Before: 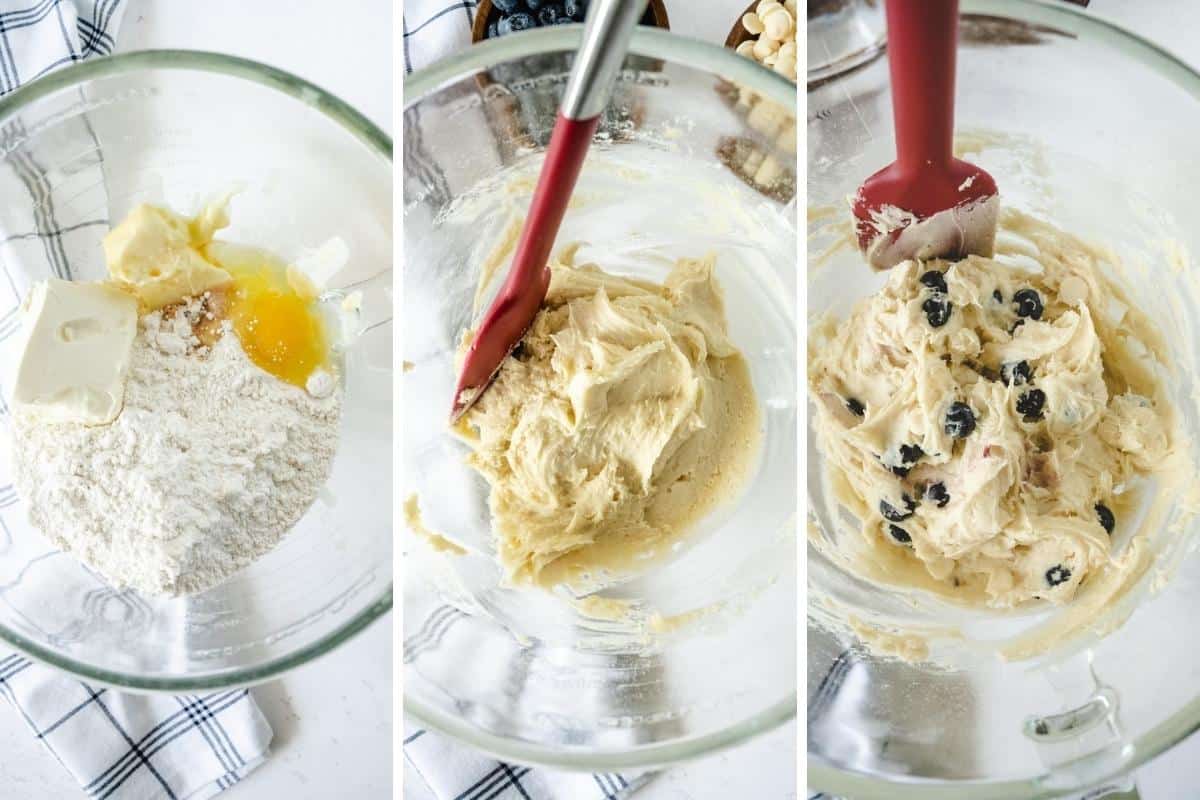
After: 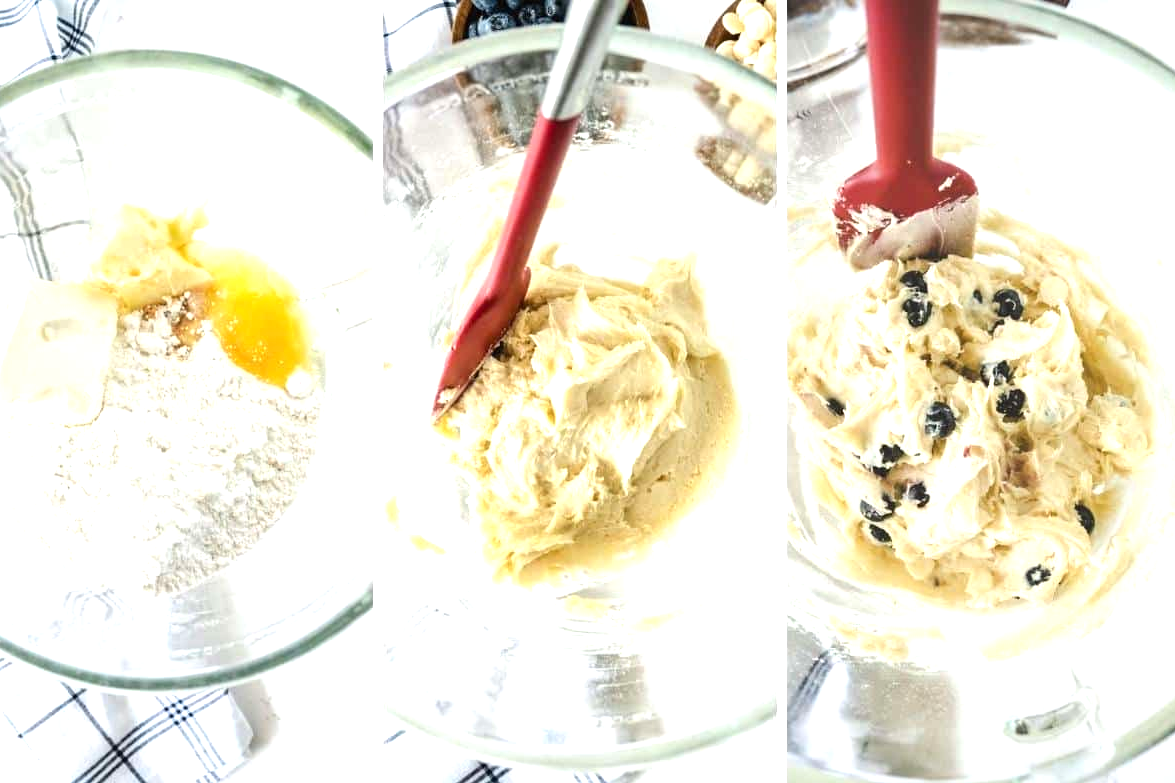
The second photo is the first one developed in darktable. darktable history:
exposure: exposure 0.781 EV, compensate highlight preservation false
crop: left 1.743%, right 0.268%, bottom 2.011%
